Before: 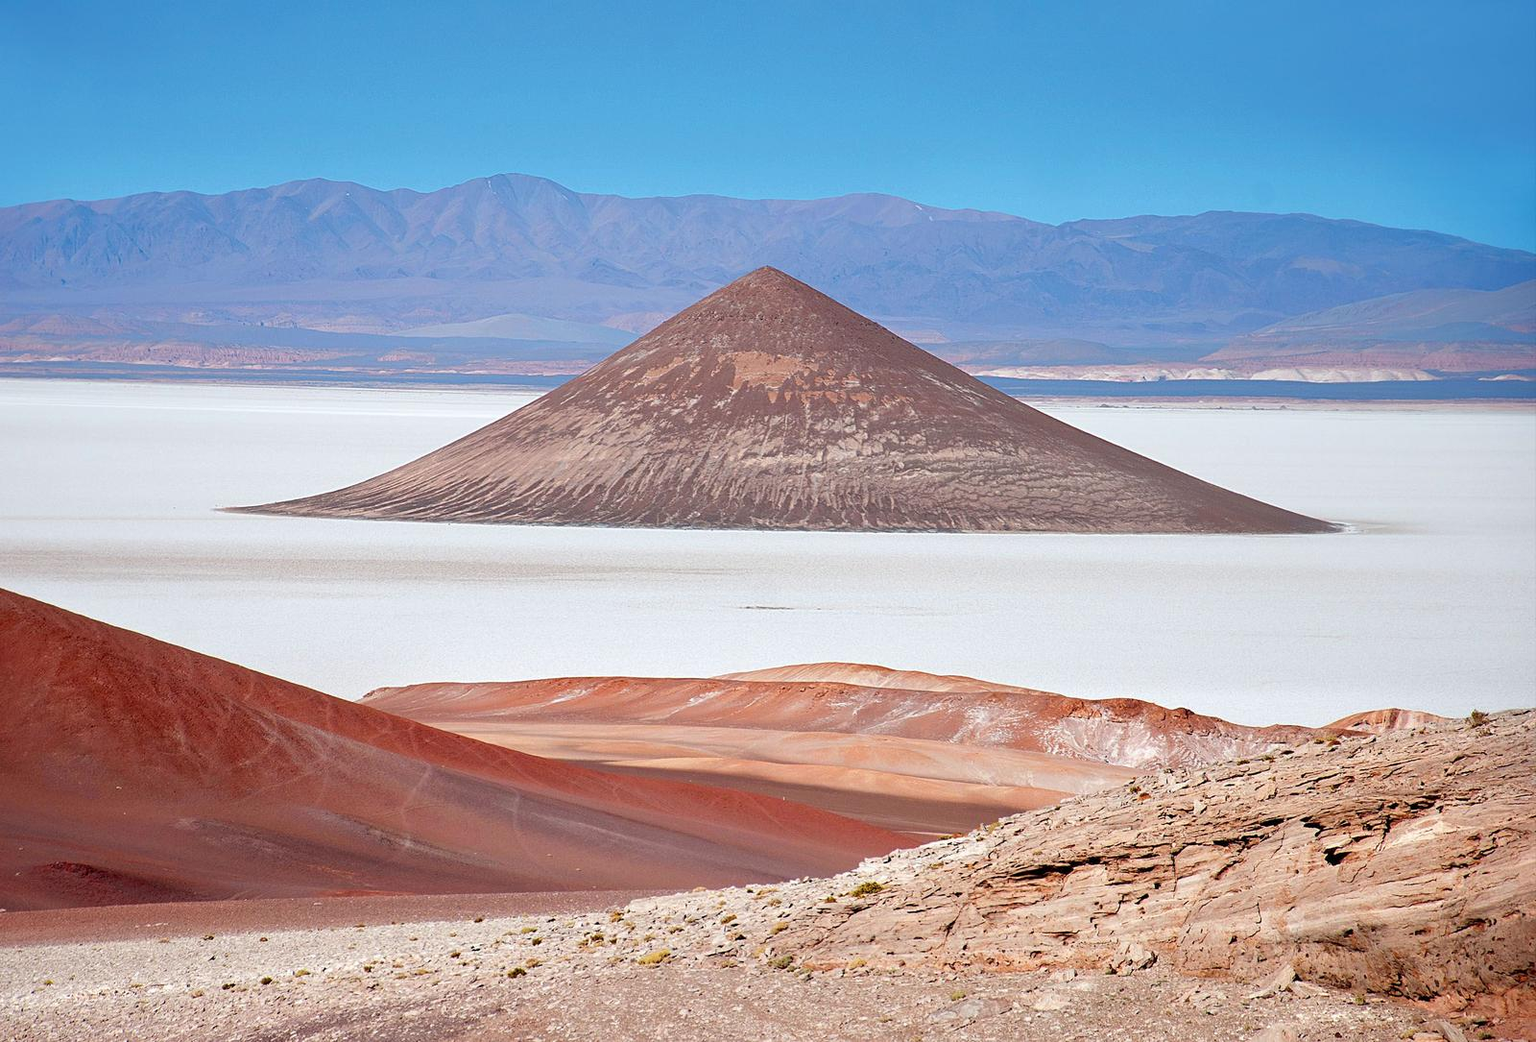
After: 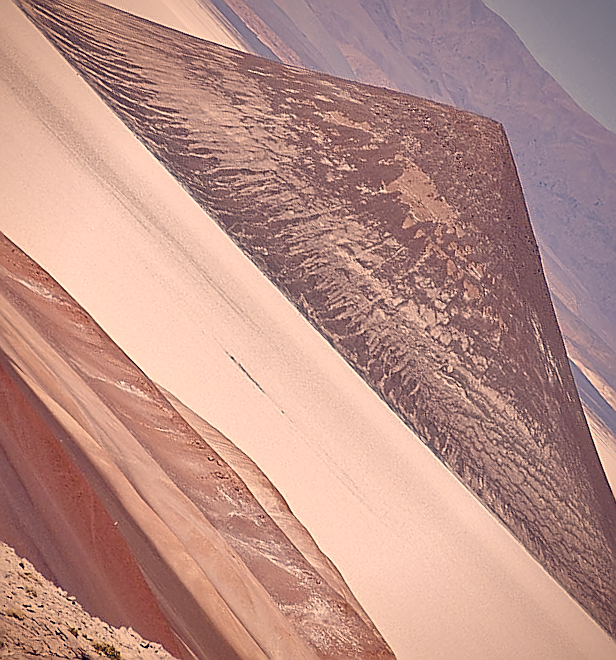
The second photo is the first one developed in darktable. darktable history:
crop and rotate: angle -45.79°, top 16.198%, right 0.801%, bottom 11.721%
color correction: highlights a* 19.9, highlights b* 28.12, shadows a* 3.4, shadows b* -17.02, saturation 0.759
contrast brightness saturation: contrast 0.104, saturation -0.359
vignetting: fall-off start 74.06%, fall-off radius 65.49%, saturation 0.383
color balance rgb: highlights gain › chroma 1.06%, highlights gain › hue 53.55°, global offset › luminance 0.283%, perceptual saturation grading › global saturation 20%, perceptual saturation grading › highlights -49.767%, perceptual saturation grading › shadows 24.747%, contrast -10.269%
haze removal: compatibility mode true, adaptive false
sharpen: radius 1.35, amount 1.249, threshold 0.797
